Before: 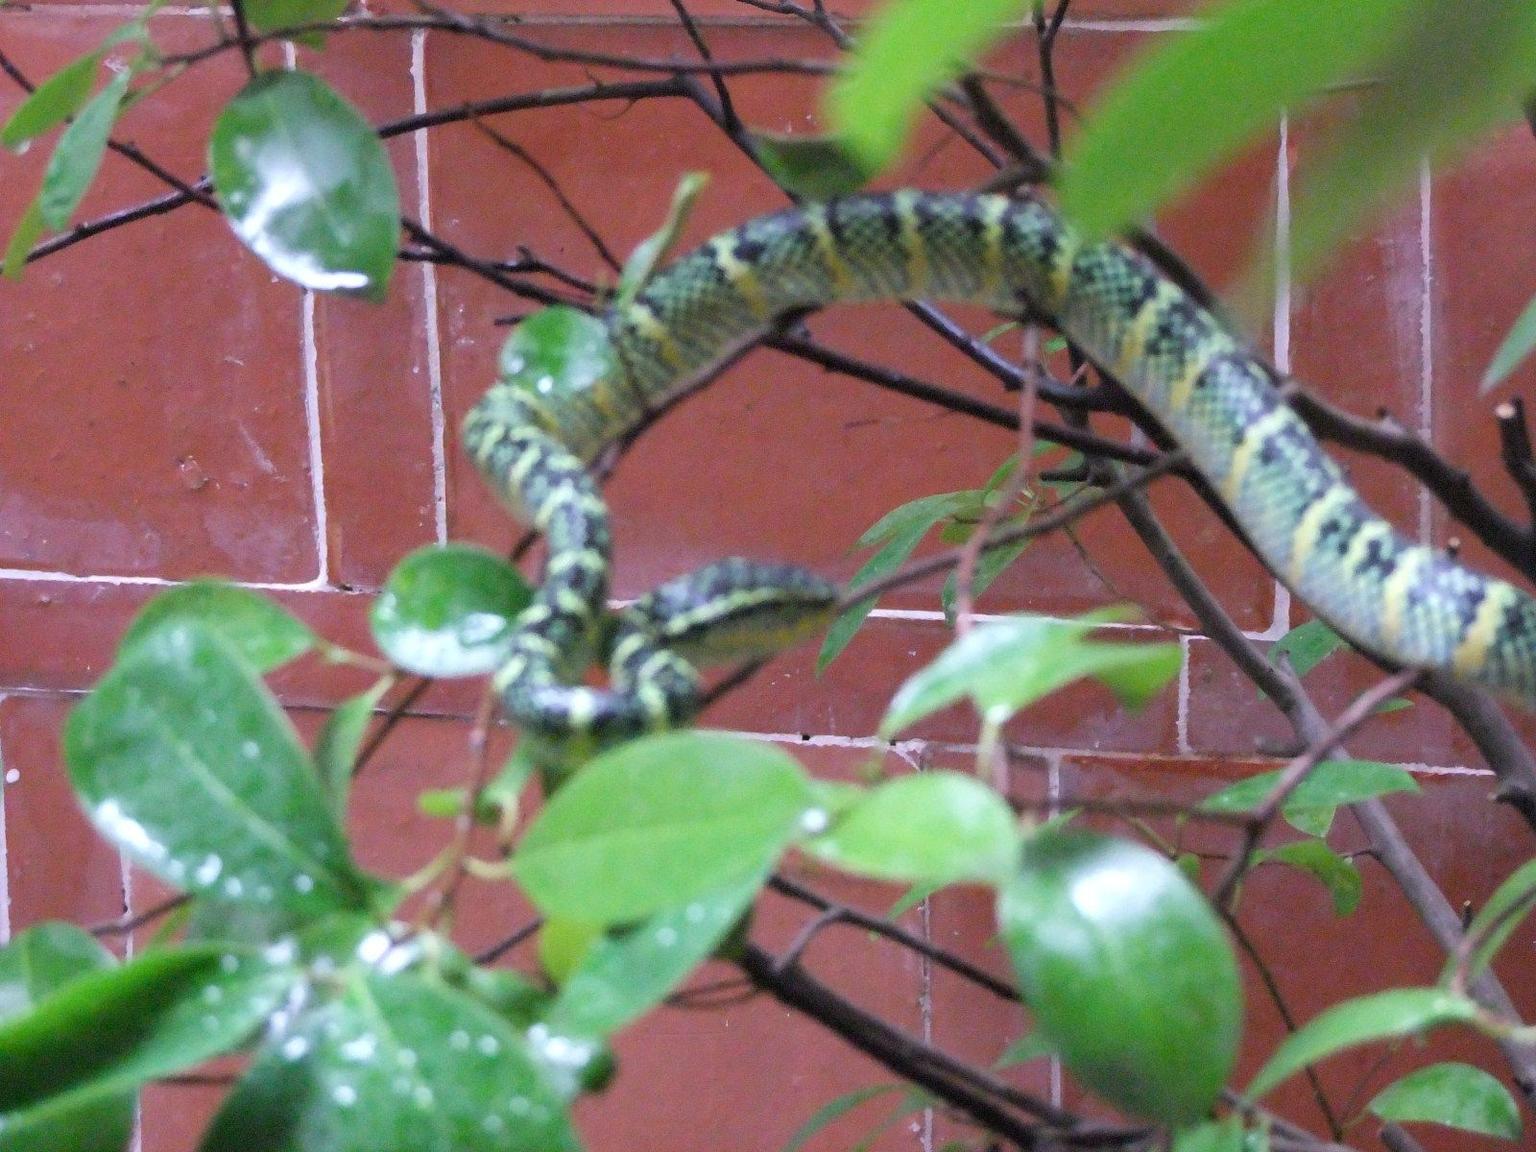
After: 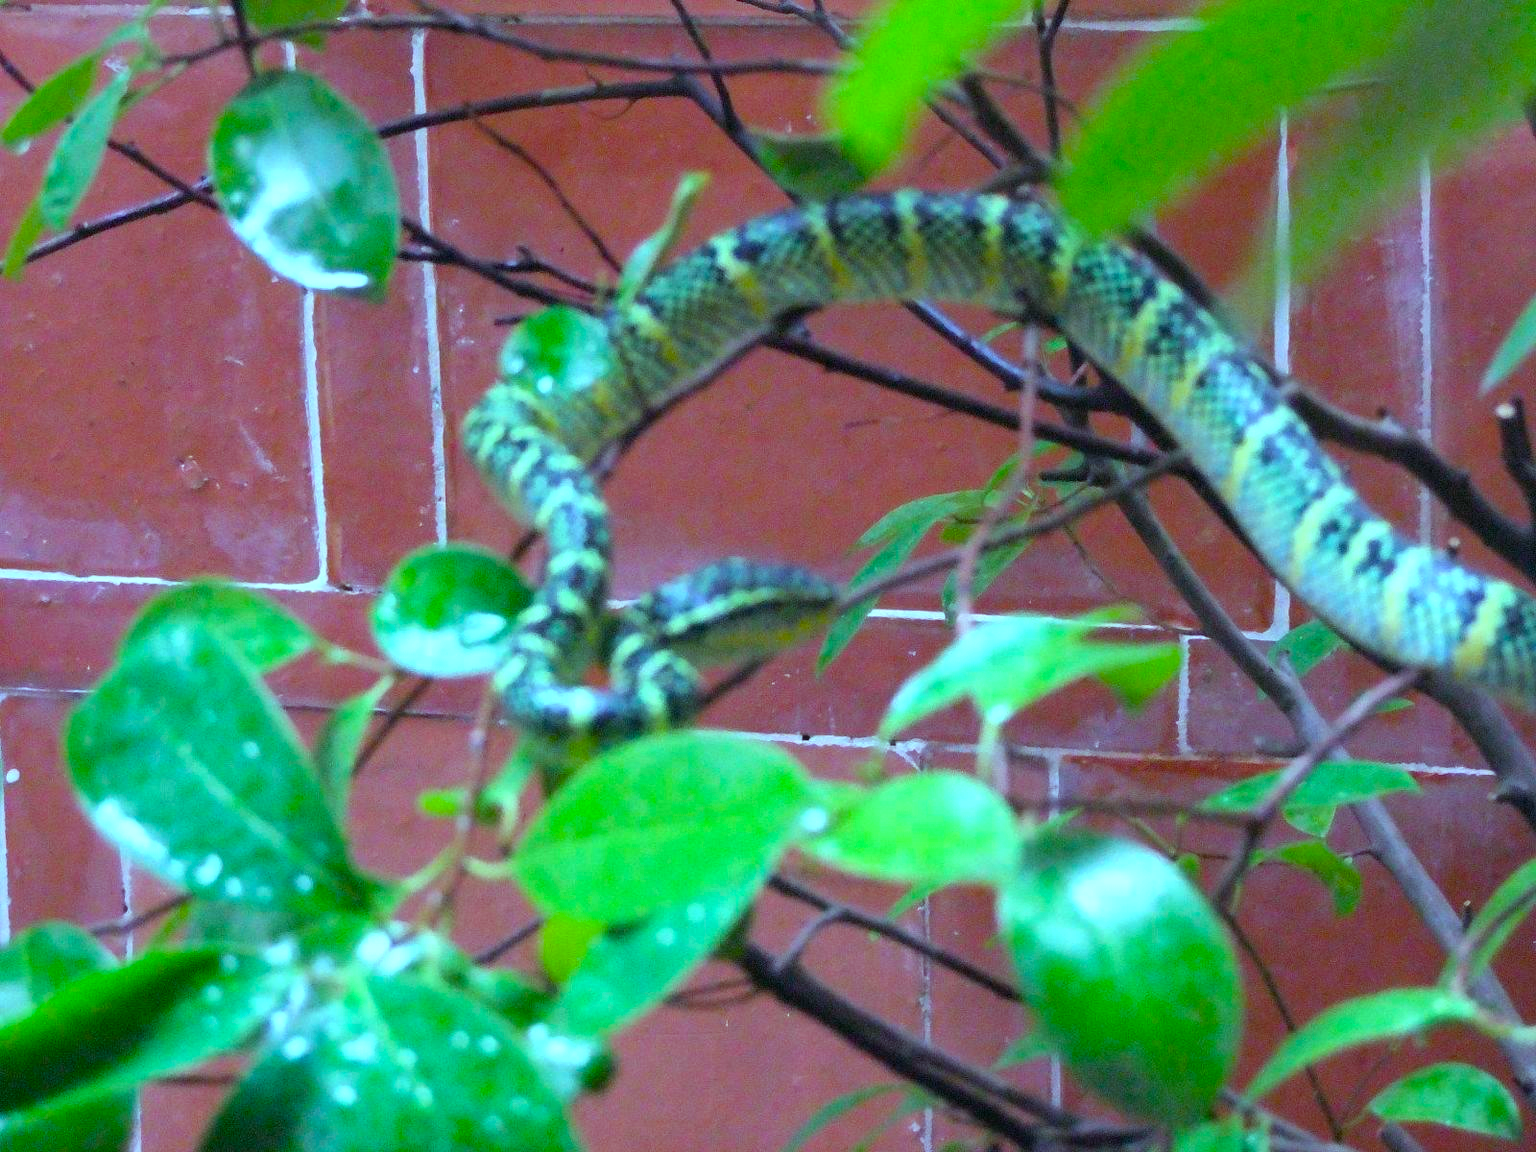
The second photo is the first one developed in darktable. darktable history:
color balance: mode lift, gamma, gain (sRGB), lift [0.997, 0.979, 1.021, 1.011], gamma [1, 1.084, 0.916, 0.998], gain [1, 0.87, 1.13, 1.101], contrast 4.55%, contrast fulcrum 38.24%, output saturation 104.09%
color balance rgb: linear chroma grading › global chroma 15%, perceptual saturation grading › global saturation 30%
white balance: red 0.988, blue 1.017
